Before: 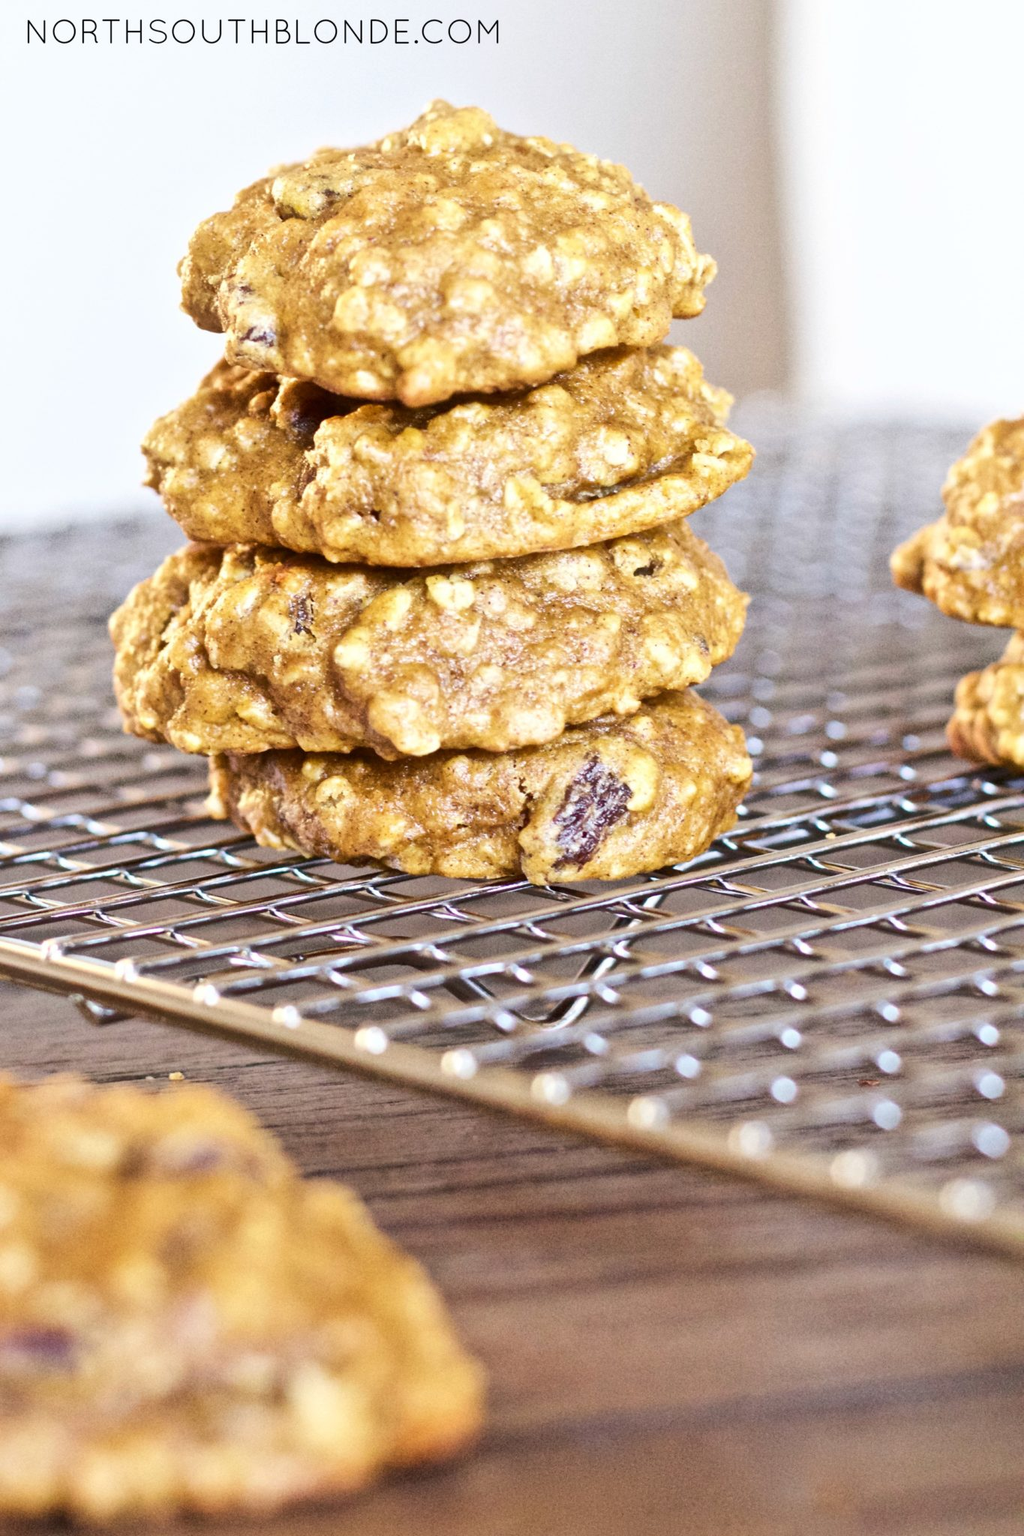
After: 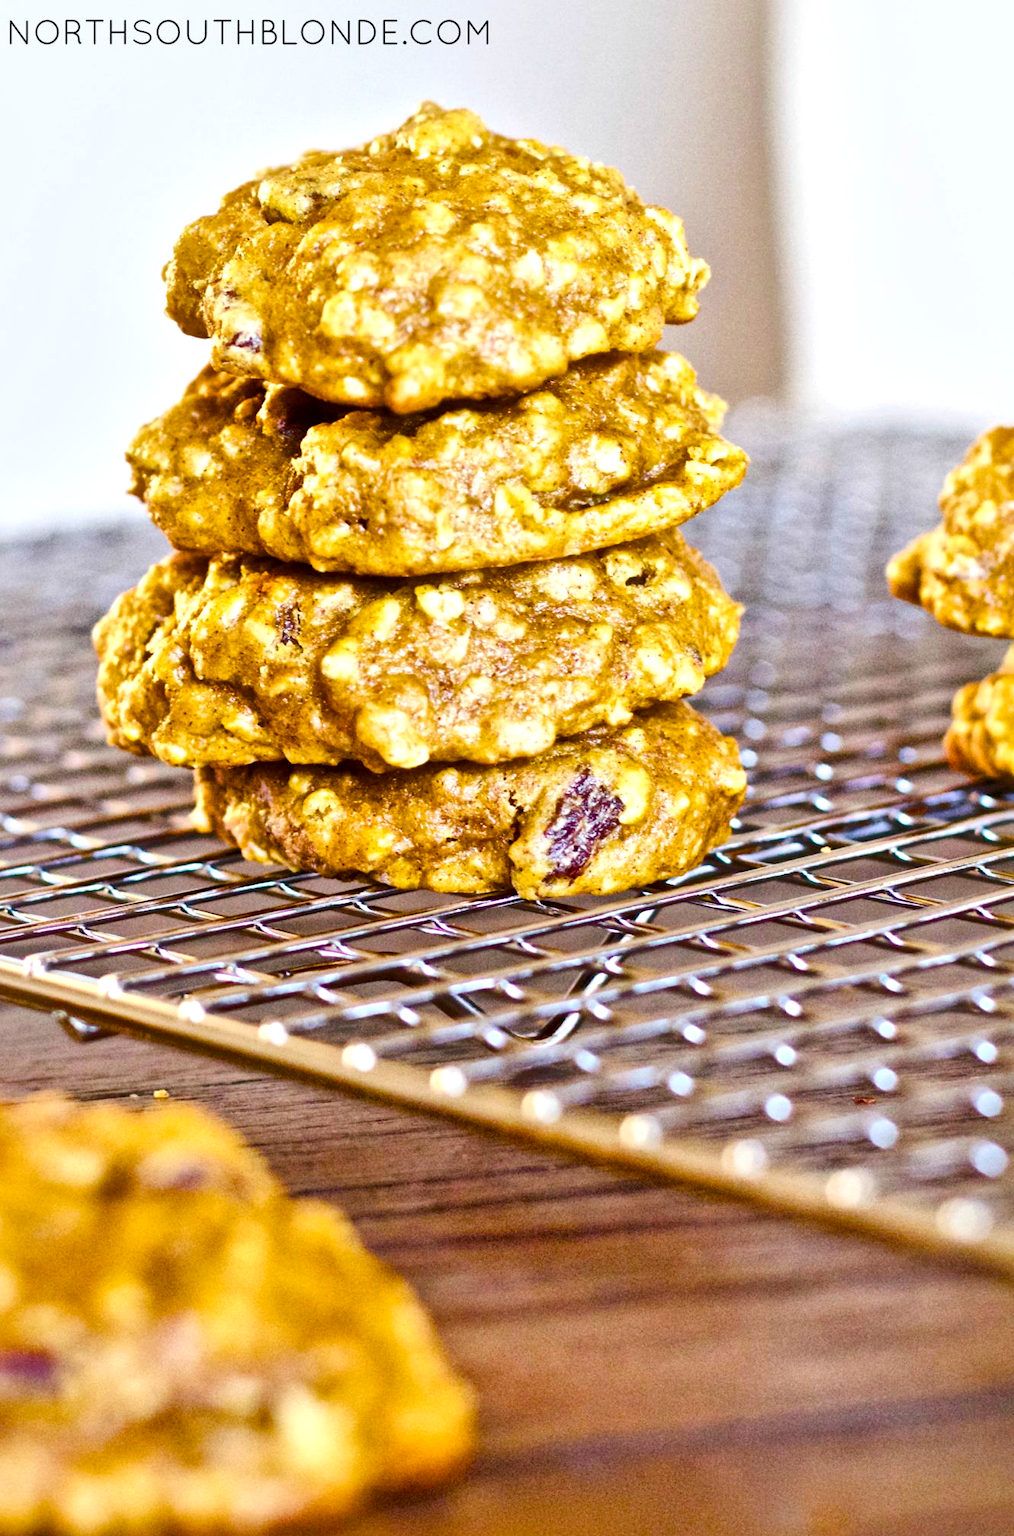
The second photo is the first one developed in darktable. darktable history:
color balance rgb: shadows lift › hue 87.77°, linear chroma grading › global chroma 24.979%, perceptual saturation grading › global saturation 40.415%, perceptual saturation grading › highlights -25.692%, perceptual saturation grading › mid-tones 35.69%, perceptual saturation grading › shadows 35.177%
local contrast: mode bilateral grid, contrast 25, coarseness 60, detail 151%, midtone range 0.2
crop and rotate: left 1.791%, right 0.68%, bottom 1.586%
